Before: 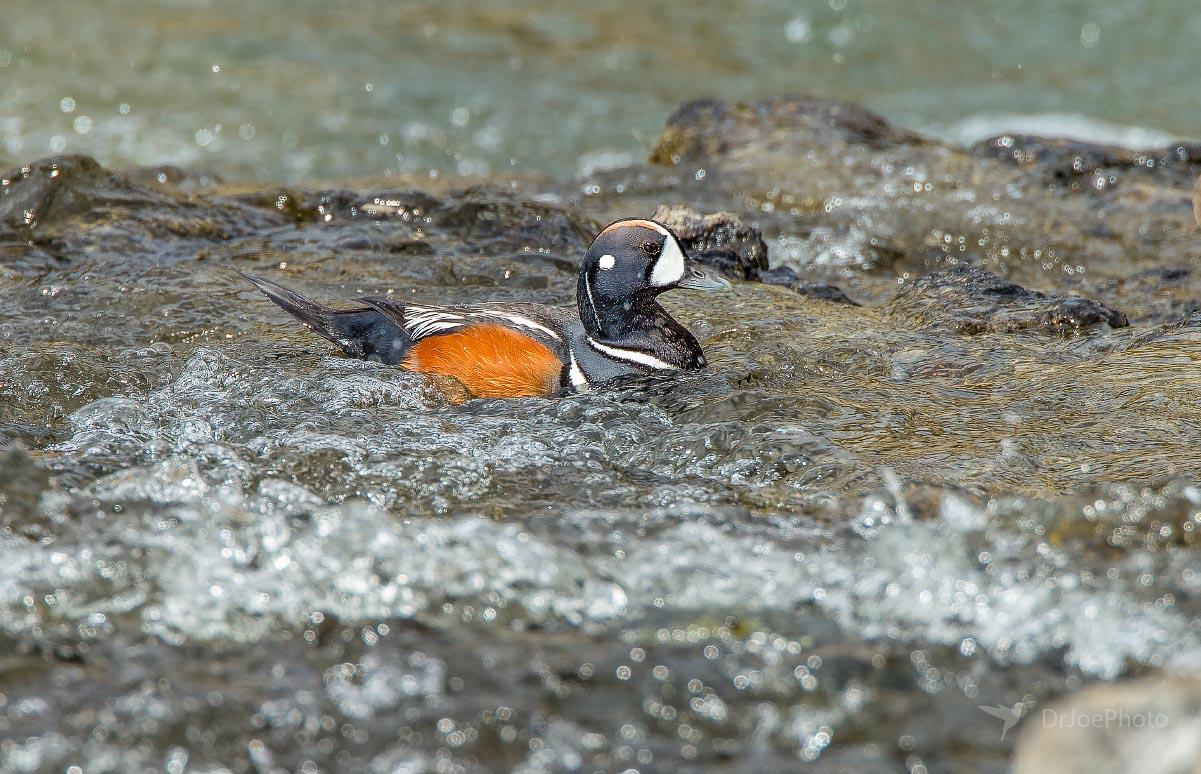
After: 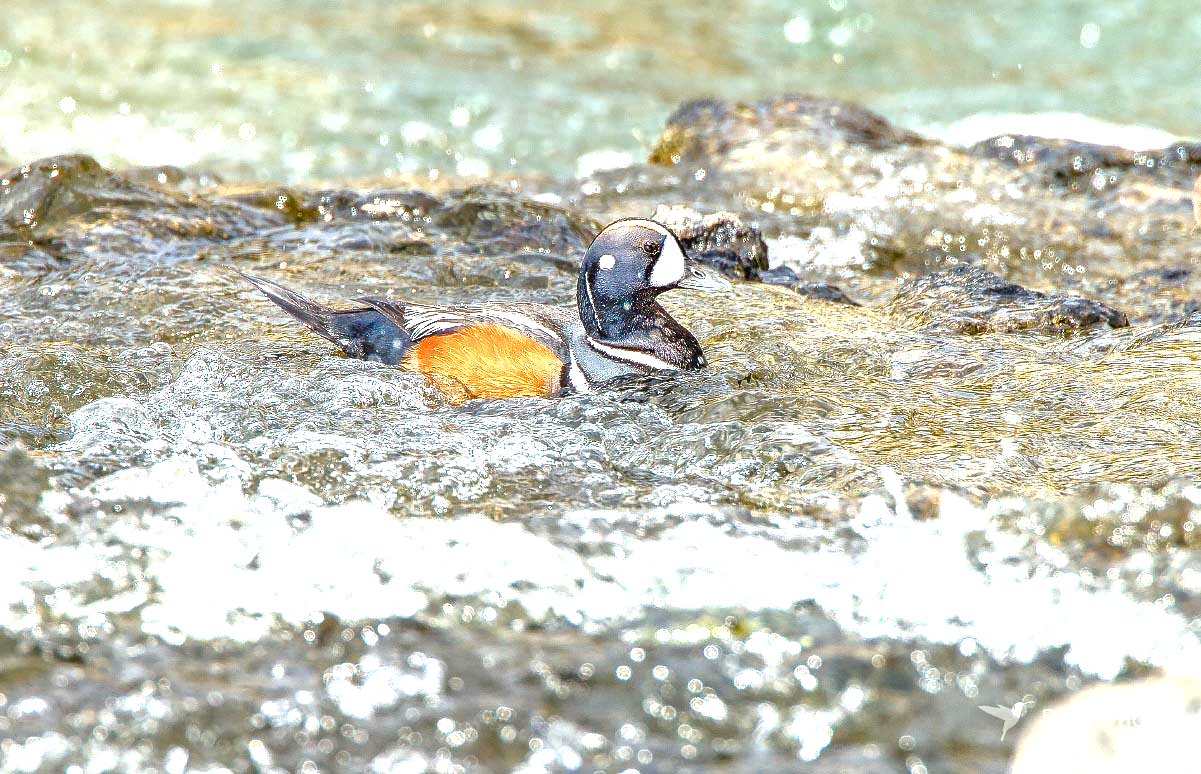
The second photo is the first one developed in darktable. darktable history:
exposure: black level correction 0, exposure 1.3 EV, compensate exposure bias true, compensate highlight preservation false
color balance rgb: perceptual saturation grading › global saturation 25%, perceptual saturation grading › highlights -50%, perceptual saturation grading › shadows 30%, perceptual brilliance grading › global brilliance 12%, global vibrance 20%
shadows and highlights: shadows 25, white point adjustment -3, highlights -30
